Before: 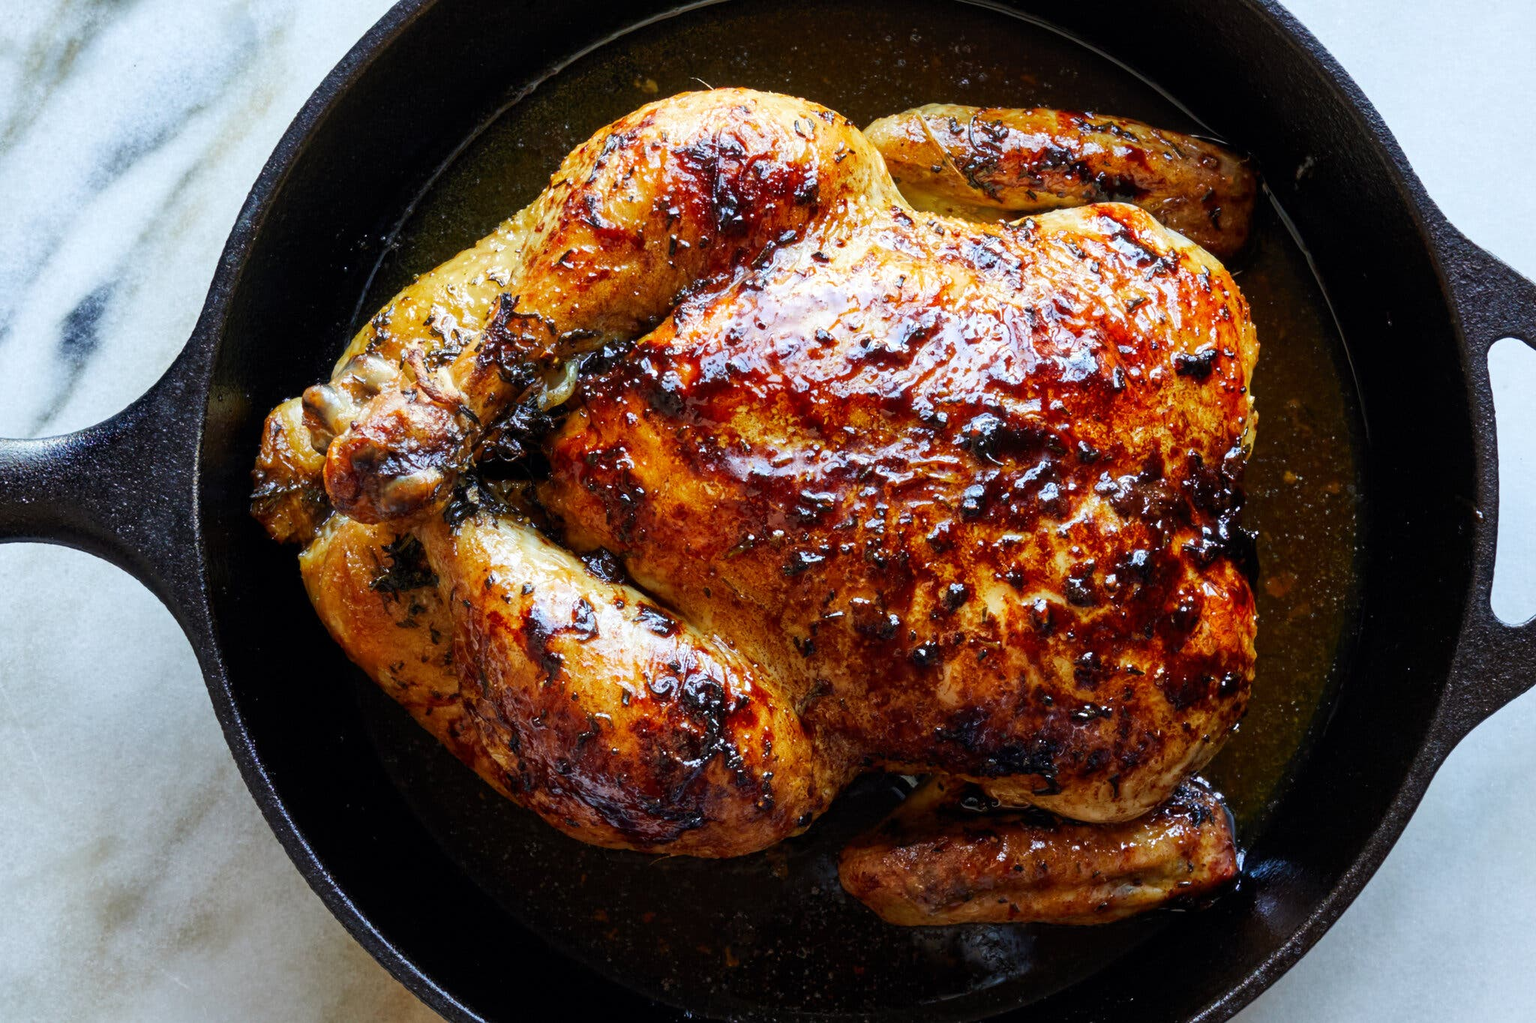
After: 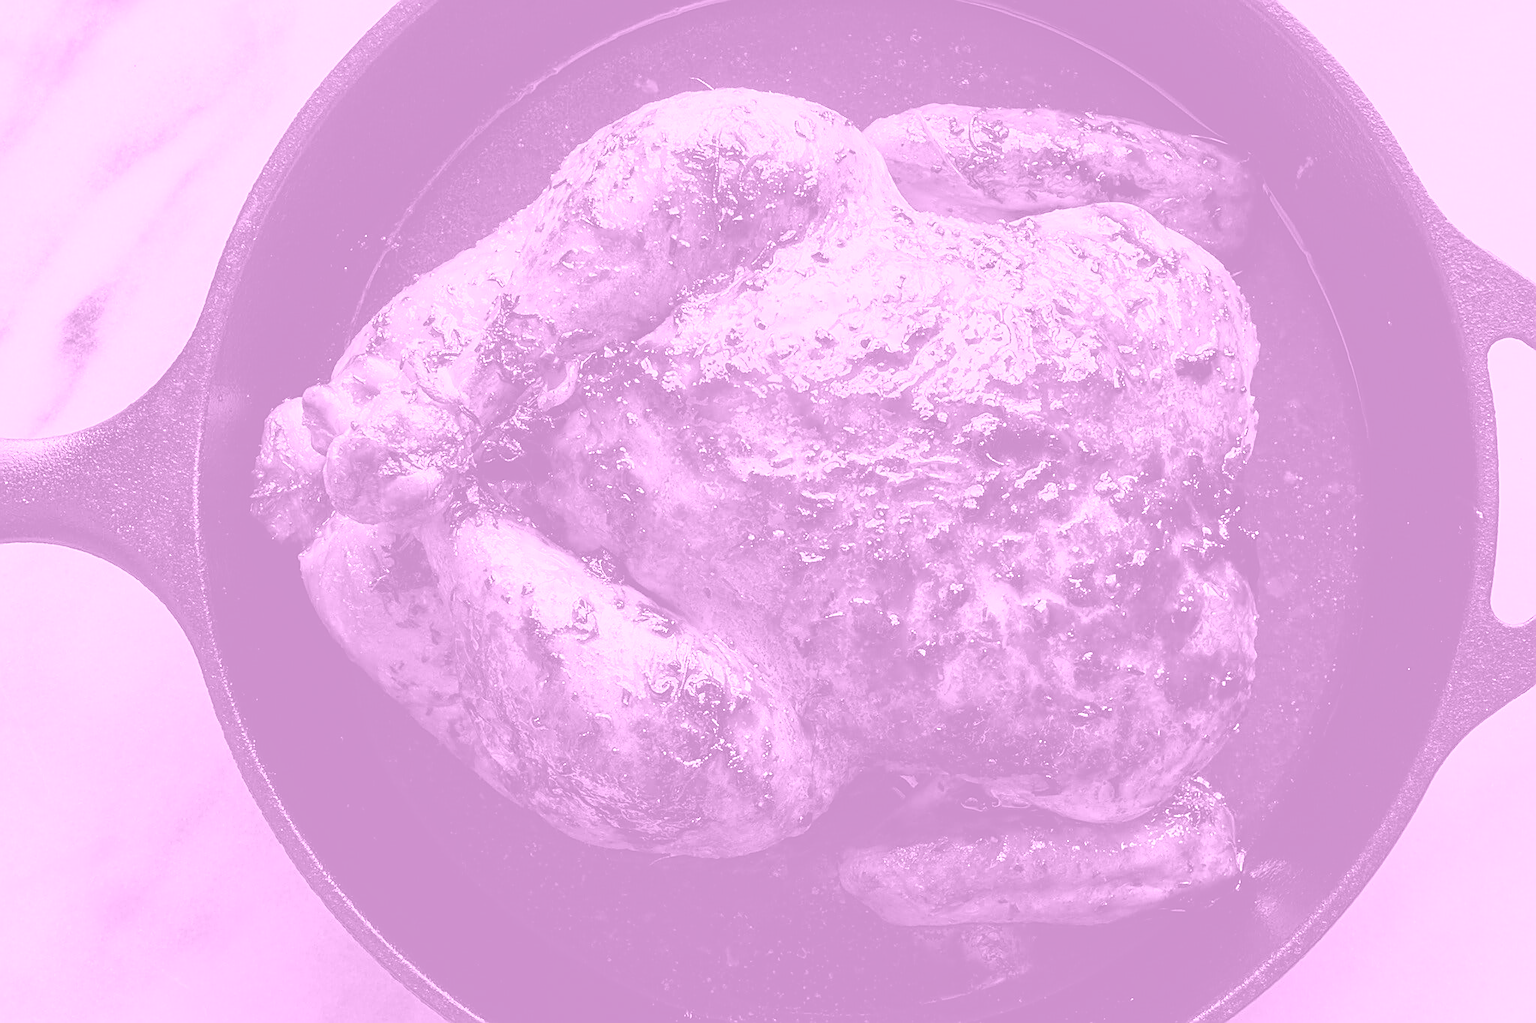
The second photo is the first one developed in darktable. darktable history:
sharpen: radius 1.4, amount 1.25, threshold 0.7
colorize: hue 331.2°, saturation 69%, source mix 30.28%, lightness 69.02%, version 1
contrast equalizer: octaves 7, y [[0.6 ×6], [0.55 ×6], [0 ×6], [0 ×6], [0 ×6]], mix 0.15
